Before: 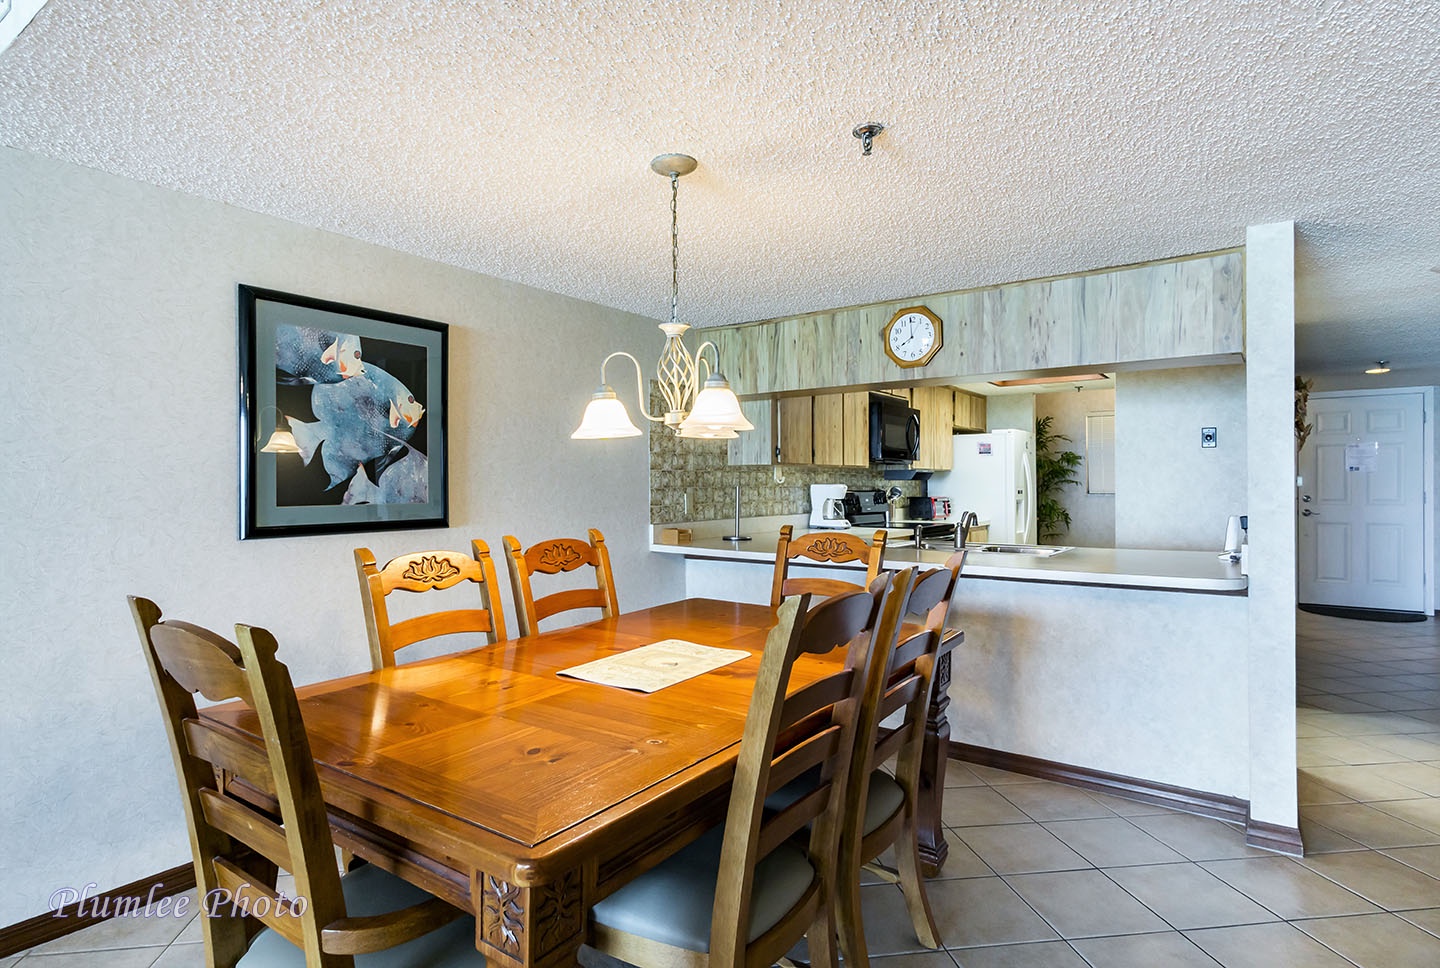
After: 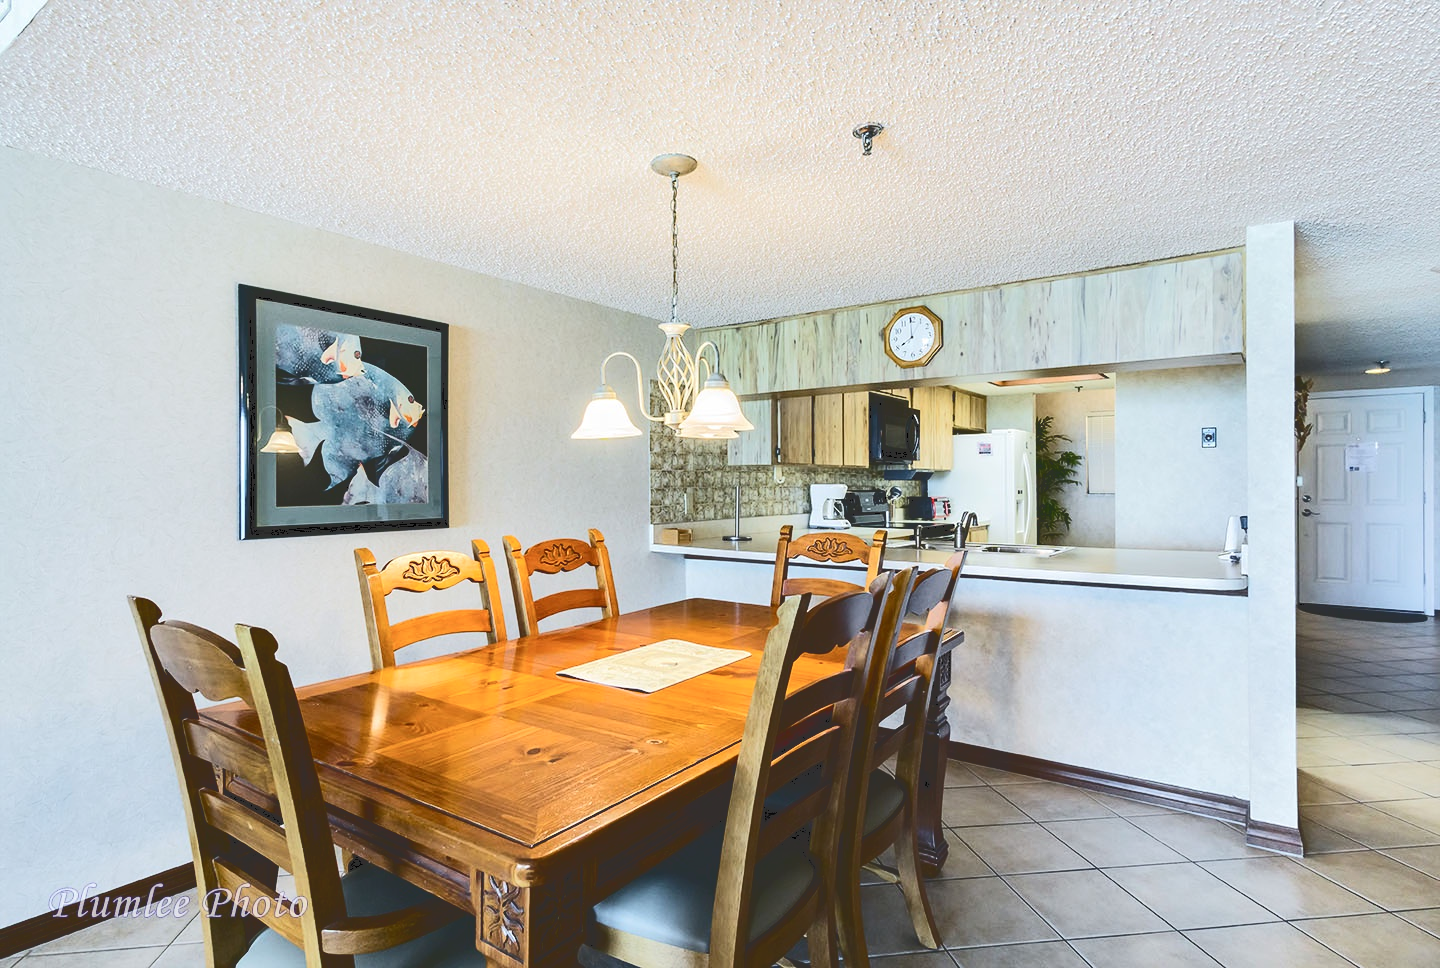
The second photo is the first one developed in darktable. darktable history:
local contrast: mode bilateral grid, contrast 9, coarseness 25, detail 115%, midtone range 0.2
tone curve: curves: ch0 [(0, 0) (0.003, 0.19) (0.011, 0.192) (0.025, 0.192) (0.044, 0.194) (0.069, 0.196) (0.1, 0.197) (0.136, 0.198) (0.177, 0.216) (0.224, 0.236) (0.277, 0.269) (0.335, 0.331) (0.399, 0.418) (0.468, 0.515) (0.543, 0.621) (0.623, 0.725) (0.709, 0.804) (0.801, 0.859) (0.898, 0.913) (1, 1)], color space Lab, independent channels, preserve colors none
